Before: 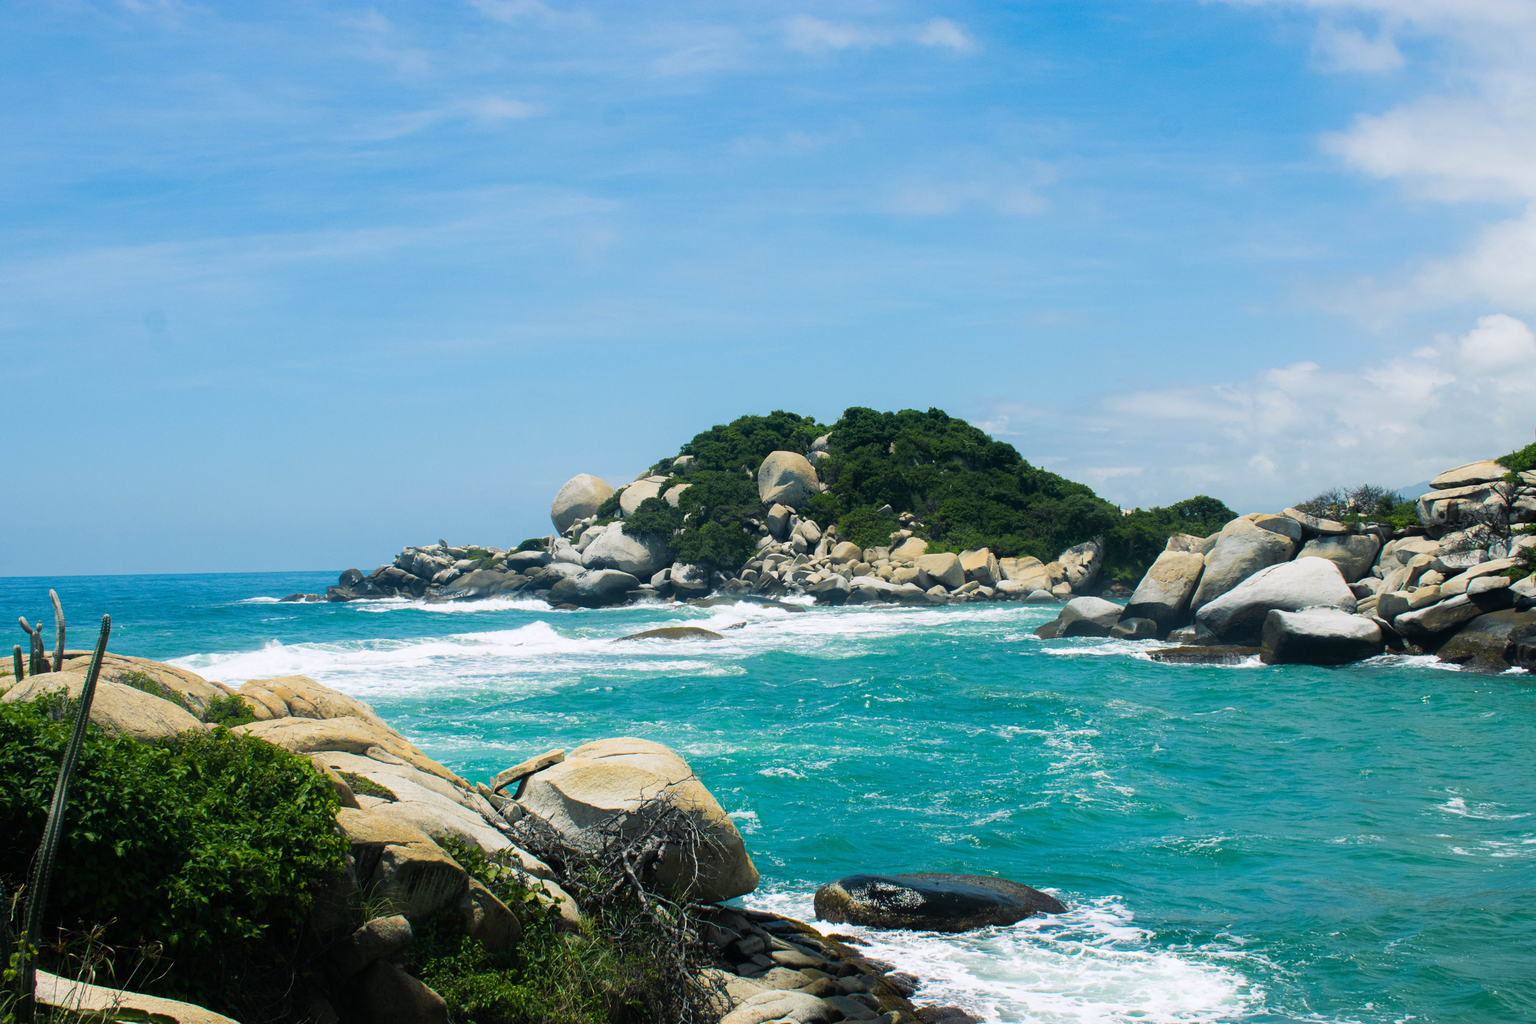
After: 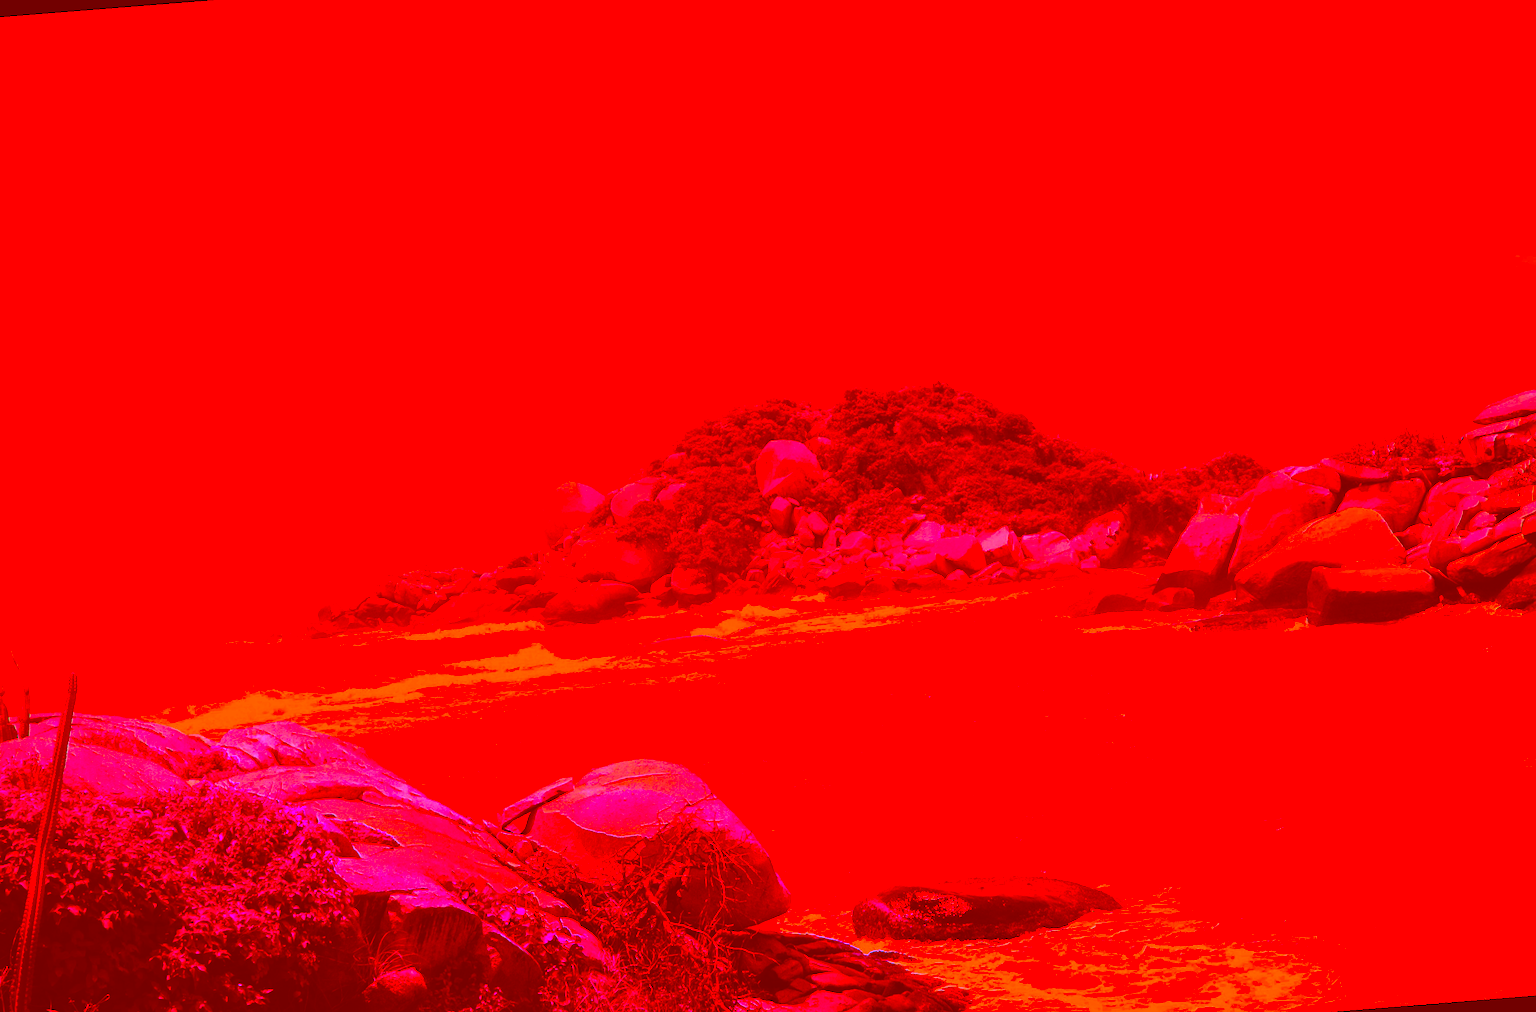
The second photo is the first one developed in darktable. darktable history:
rotate and perspective: rotation -4.57°, crop left 0.054, crop right 0.944, crop top 0.087, crop bottom 0.914
color correction: highlights a* -39.68, highlights b* -40, shadows a* -40, shadows b* -40, saturation -3
